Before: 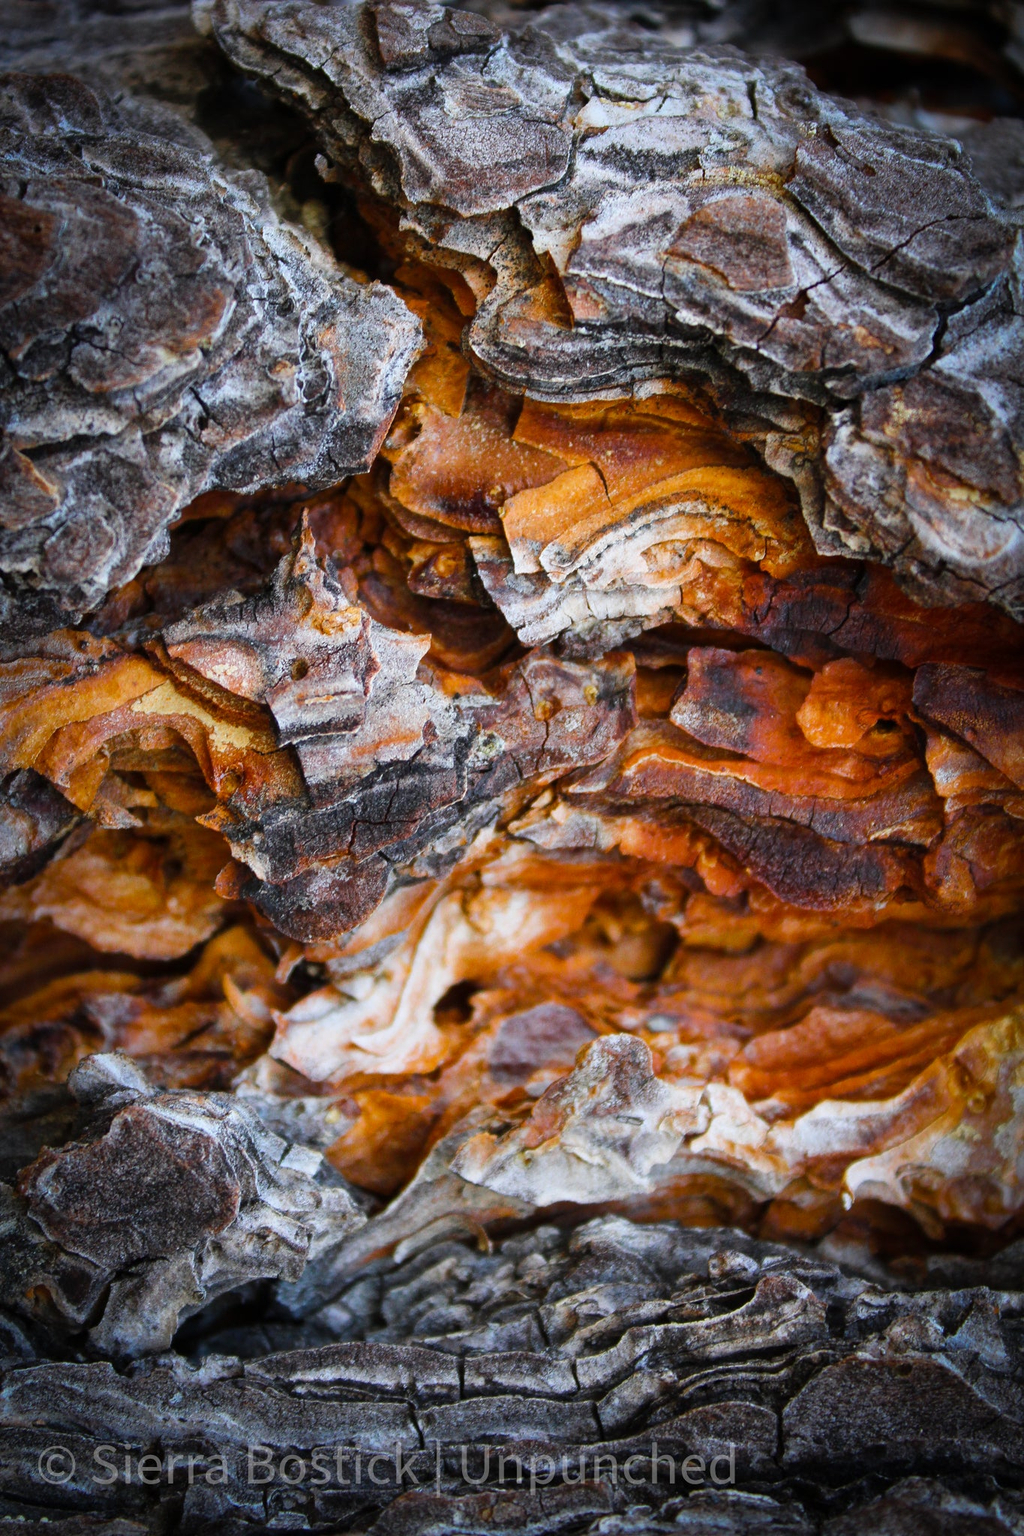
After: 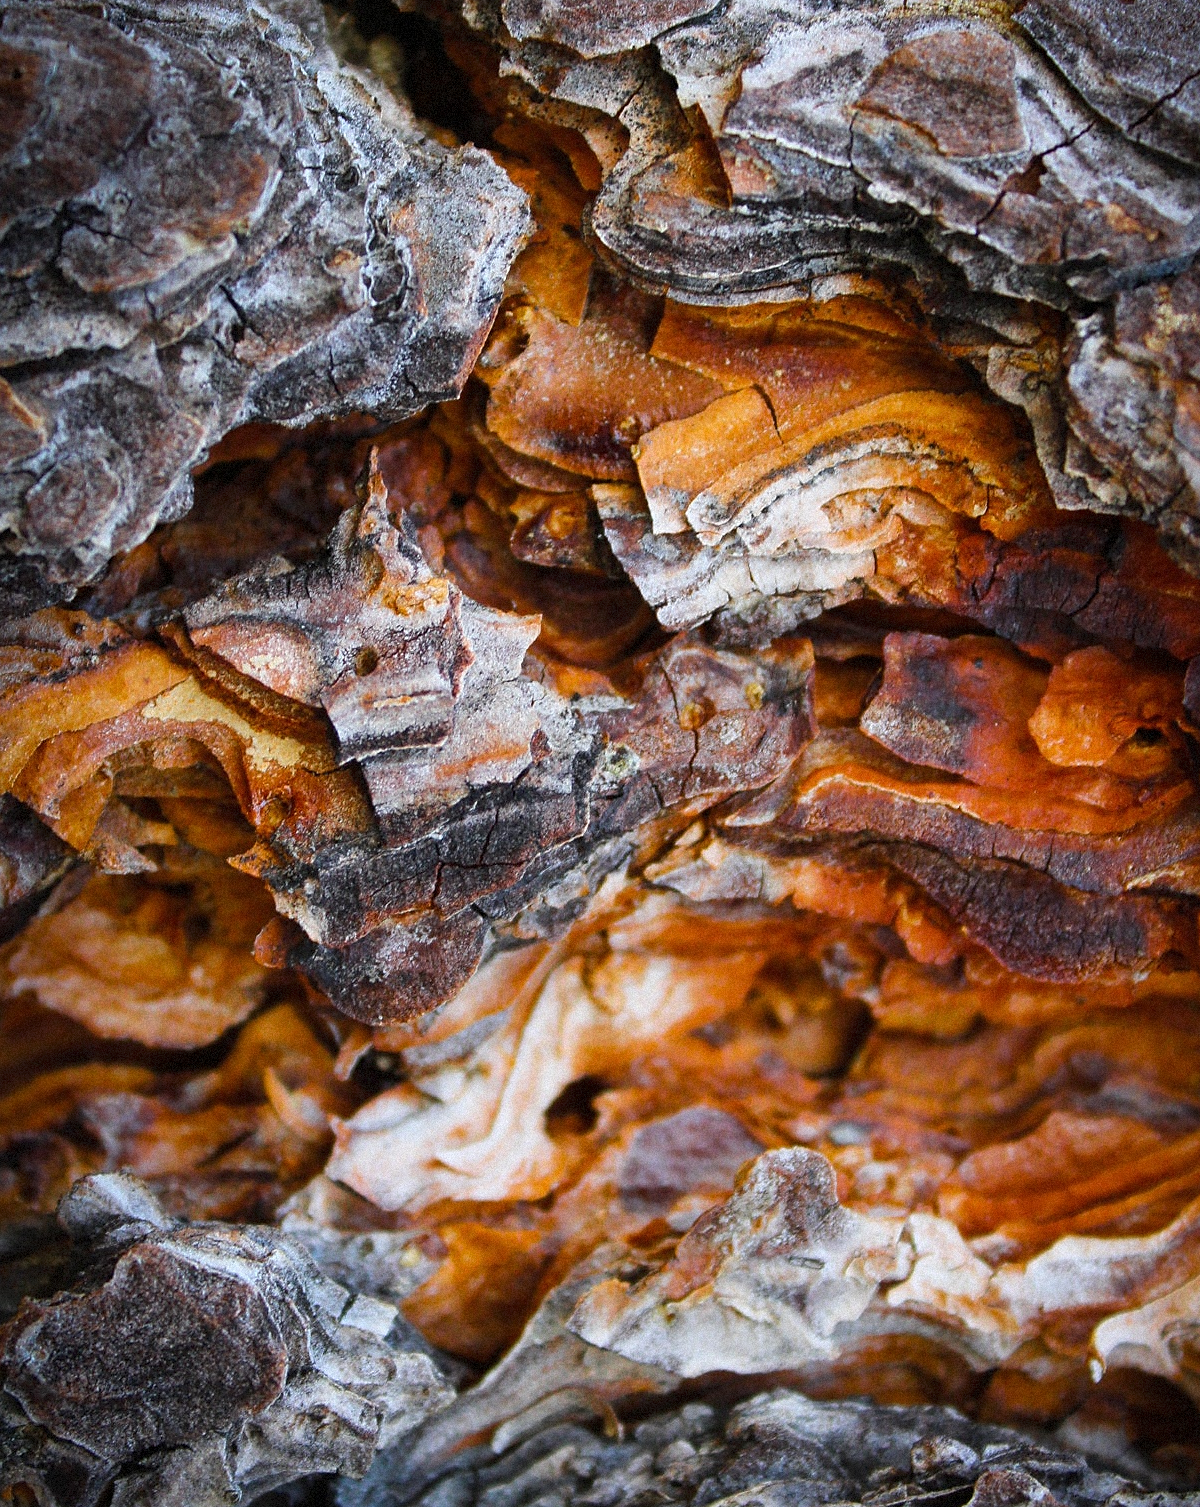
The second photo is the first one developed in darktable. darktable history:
grain: mid-tones bias 0%
sharpen: radius 1.559, amount 0.373, threshold 1.271
crop and rotate: left 2.425%, top 11.305%, right 9.6%, bottom 15.08%
